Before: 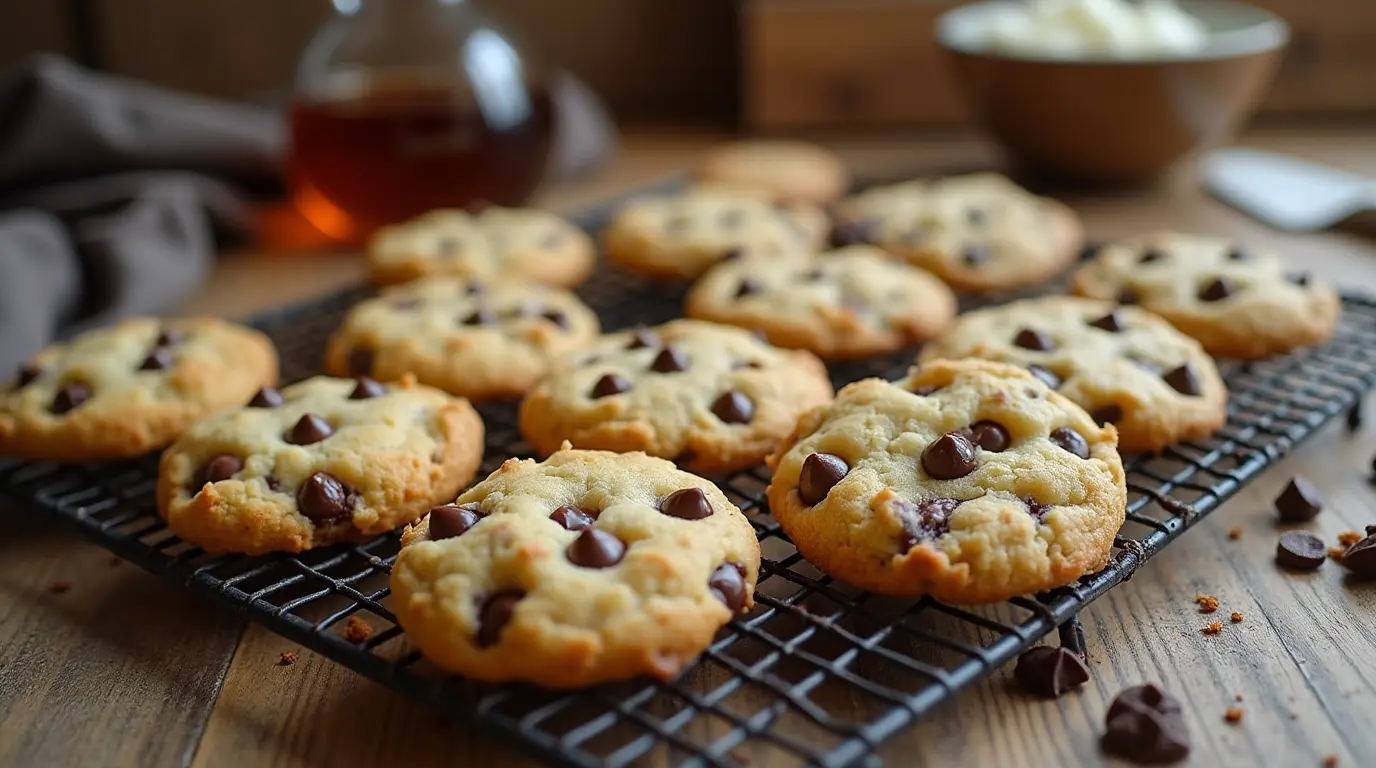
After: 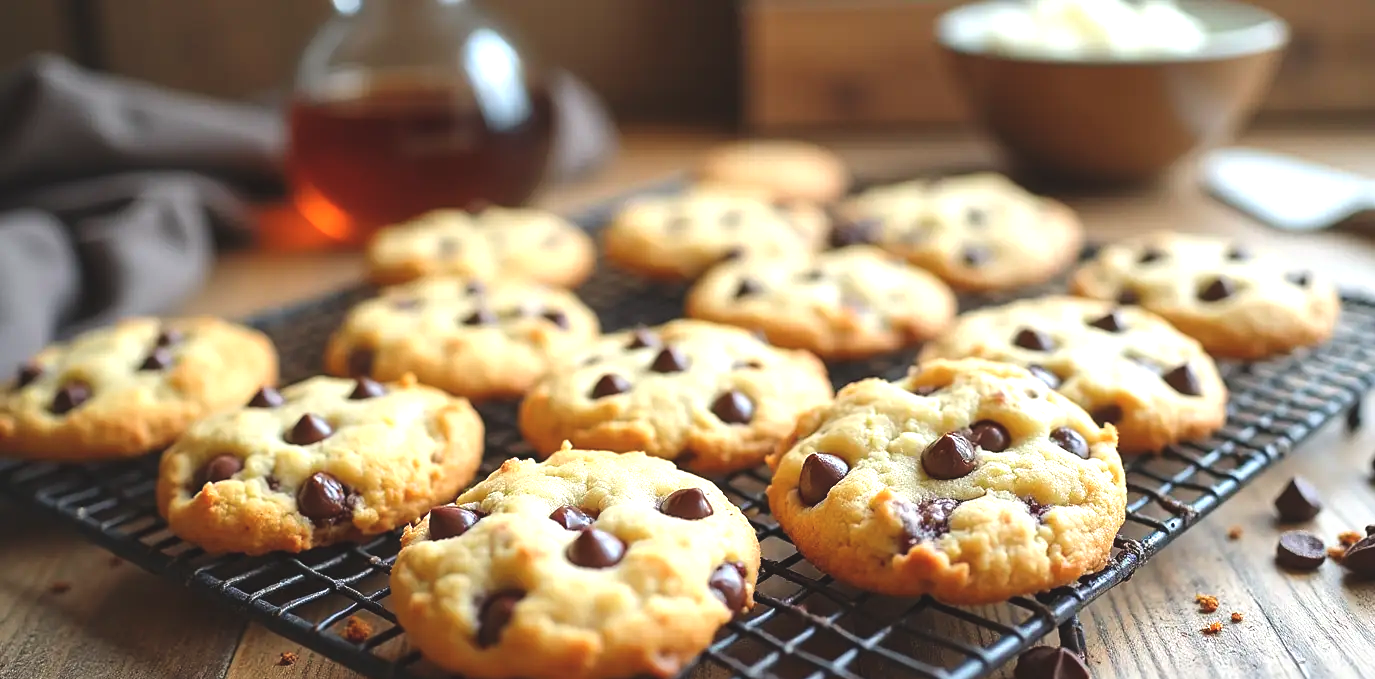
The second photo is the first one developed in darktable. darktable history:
tone equalizer: on, module defaults
crop and rotate: top 0%, bottom 11.49%
exposure: black level correction -0.005, exposure 1 EV, compensate highlight preservation false
